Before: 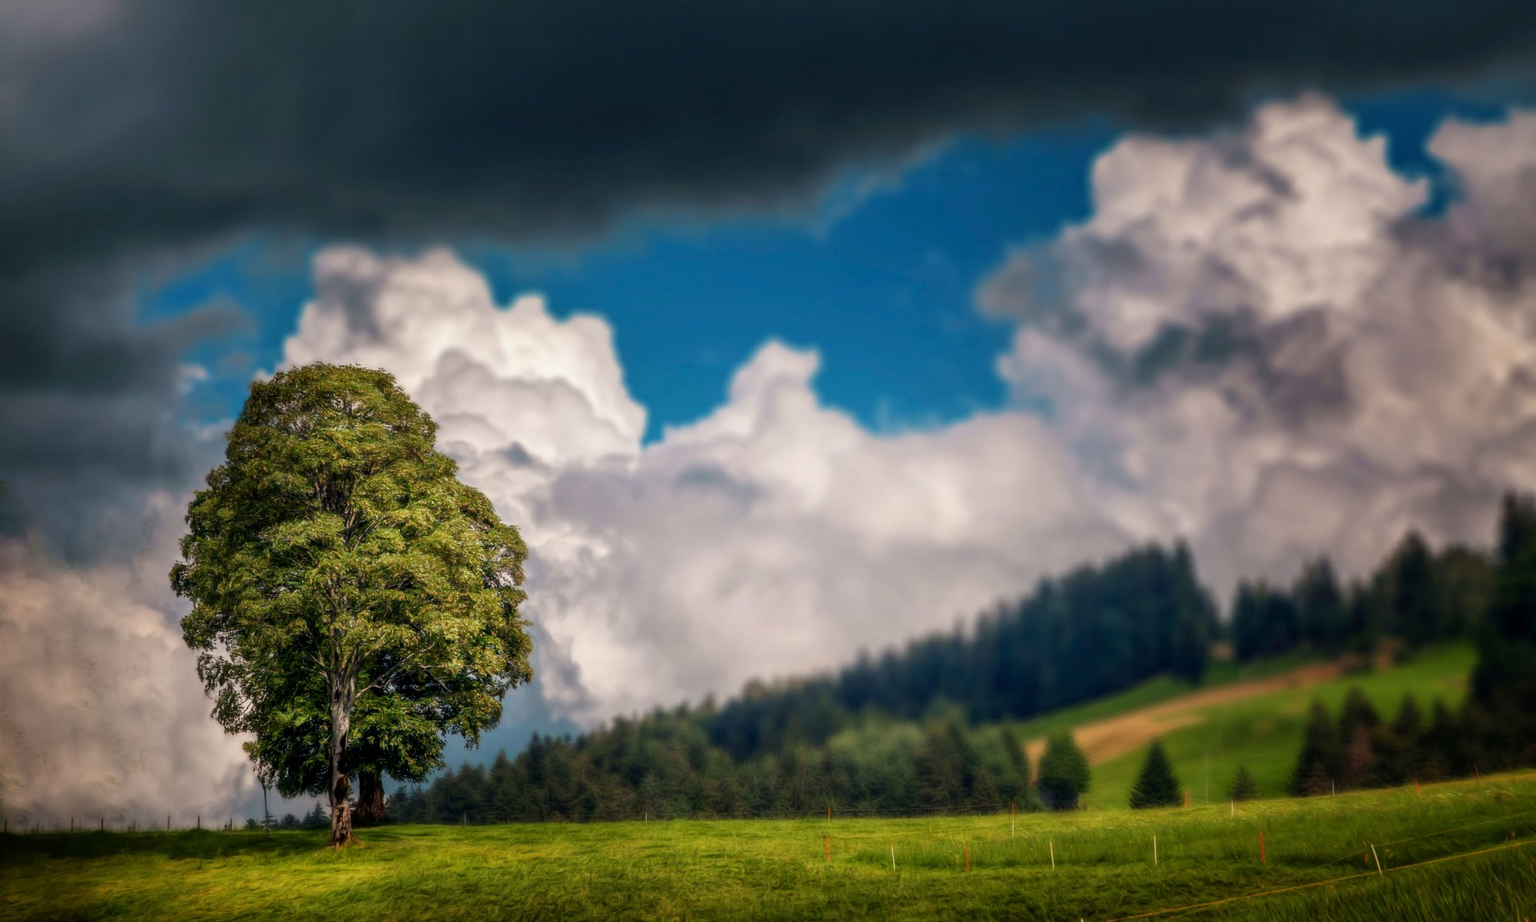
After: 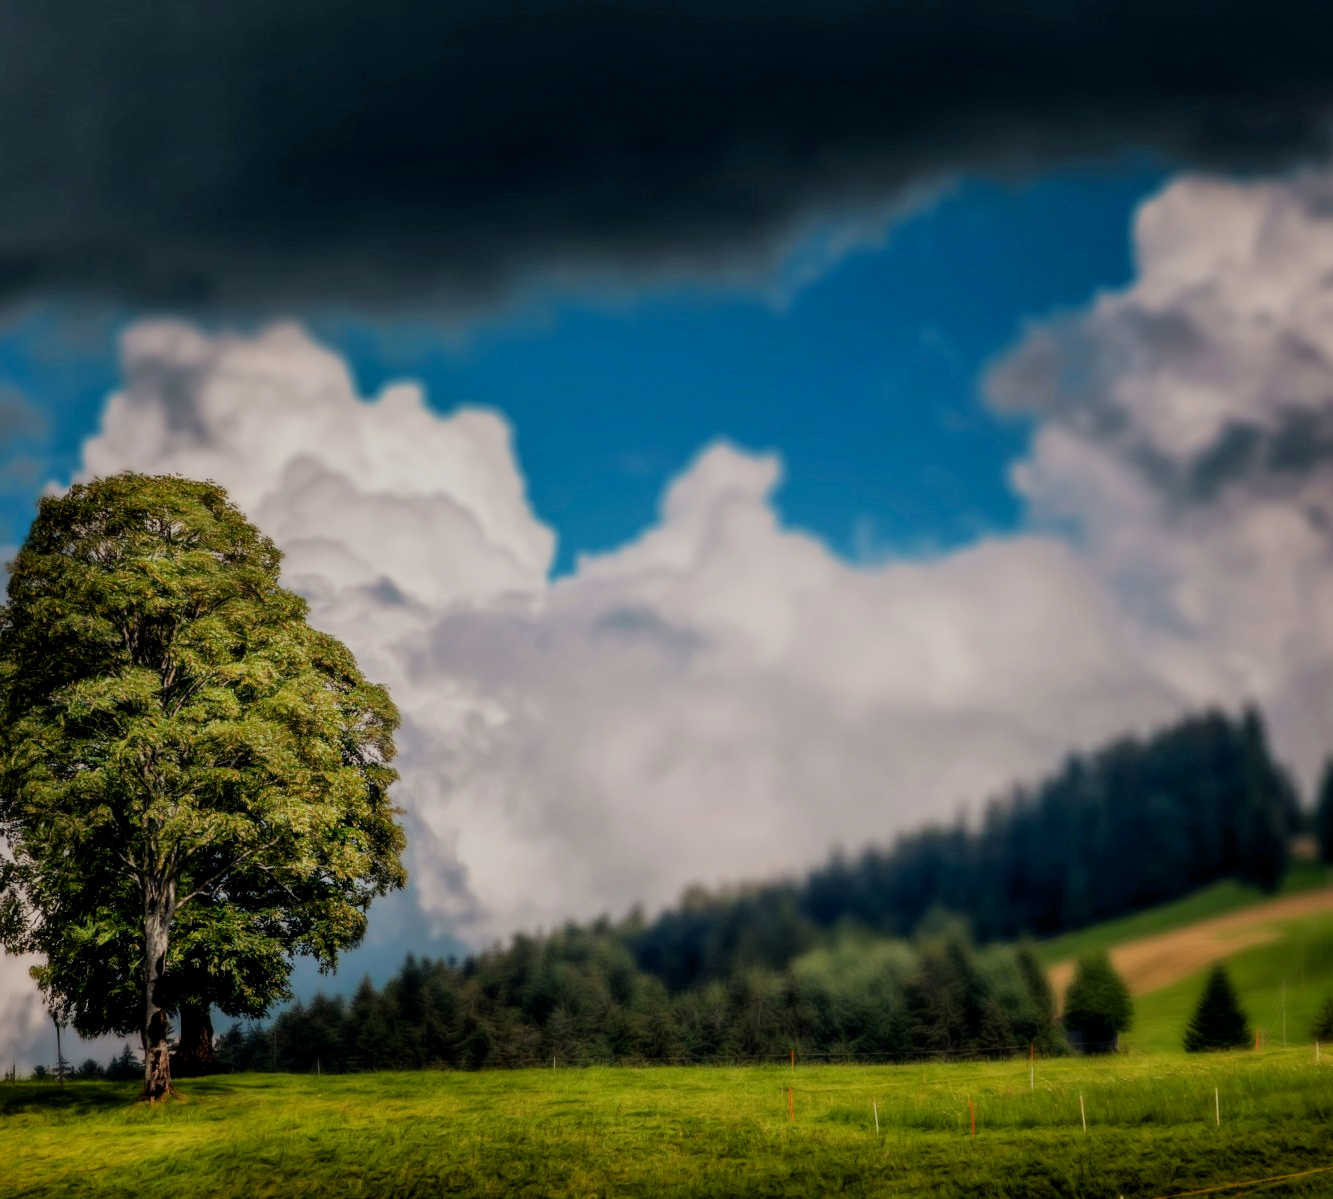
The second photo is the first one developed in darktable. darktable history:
filmic rgb: black relative exposure -8.35 EV, white relative exposure 4.66 EV, threshold 5.97 EV, hardness 3.83, enable highlight reconstruction true
color balance rgb: global offset › luminance -0.508%, perceptual saturation grading › global saturation 0.907%
crop and rotate: left 14.391%, right 18.958%
